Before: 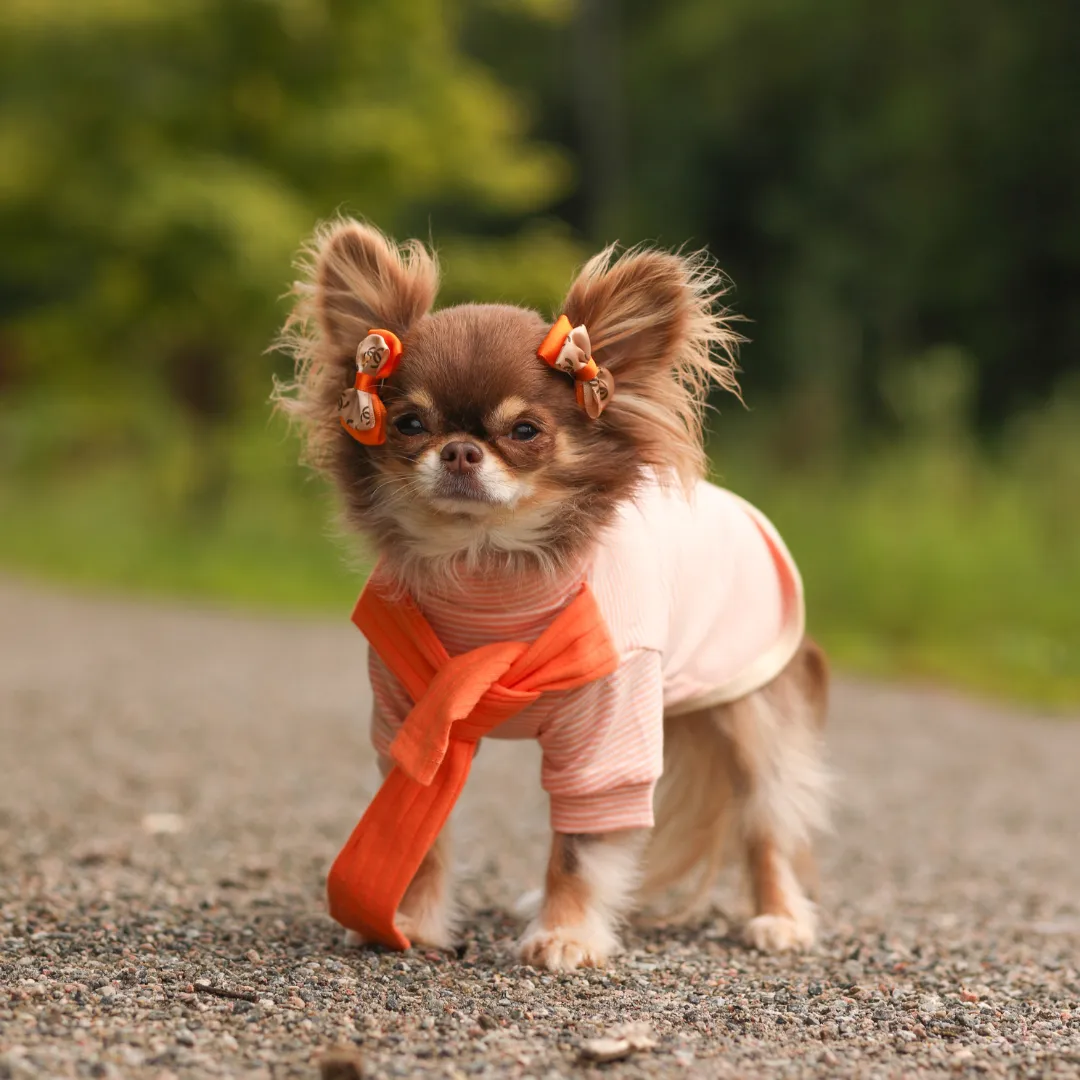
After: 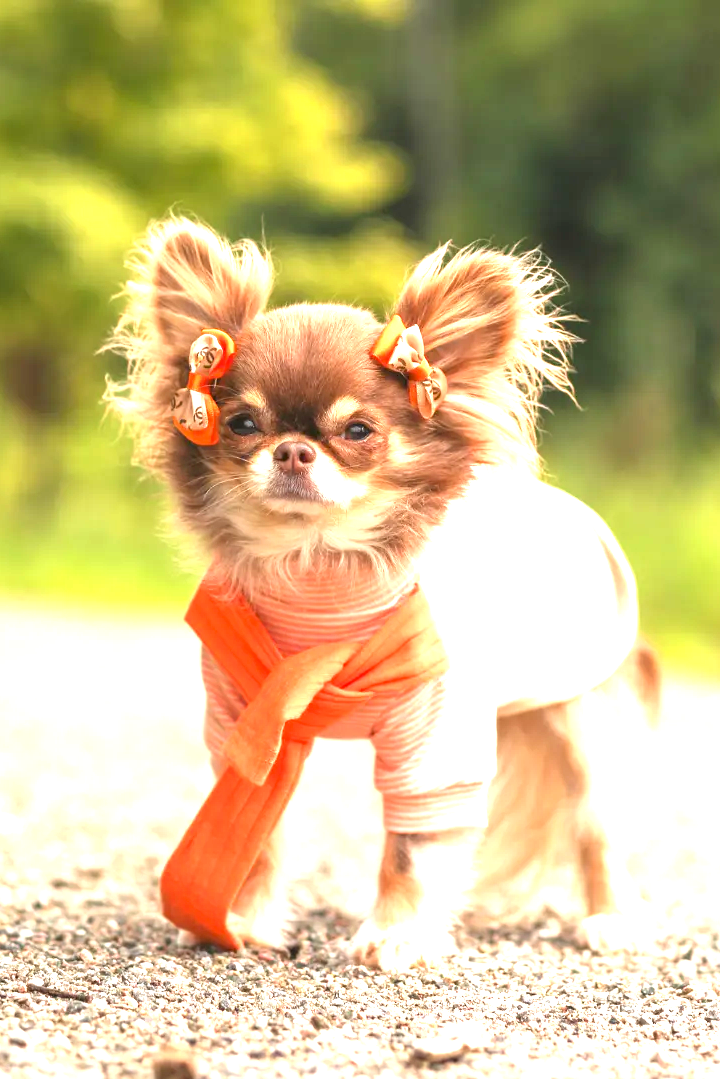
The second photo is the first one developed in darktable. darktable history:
exposure: exposure 2 EV, compensate exposure bias true, compensate highlight preservation false
crop and rotate: left 15.546%, right 17.787%
